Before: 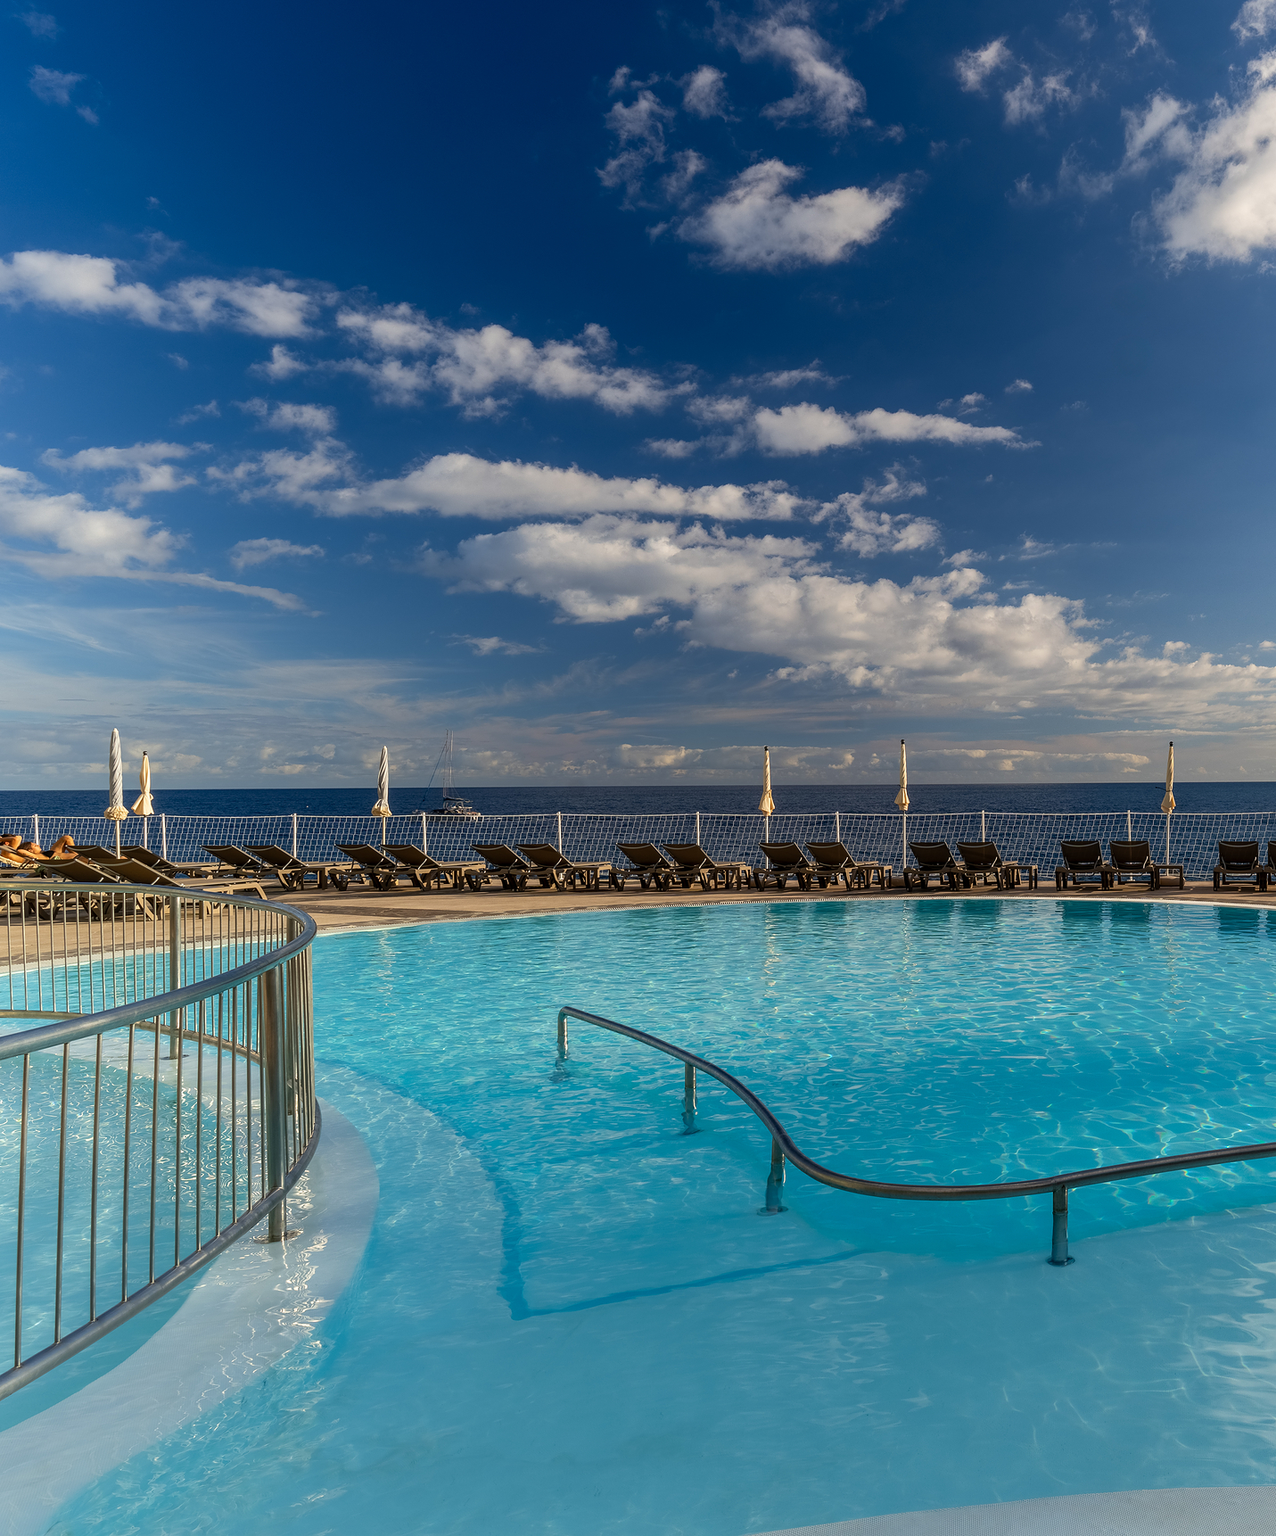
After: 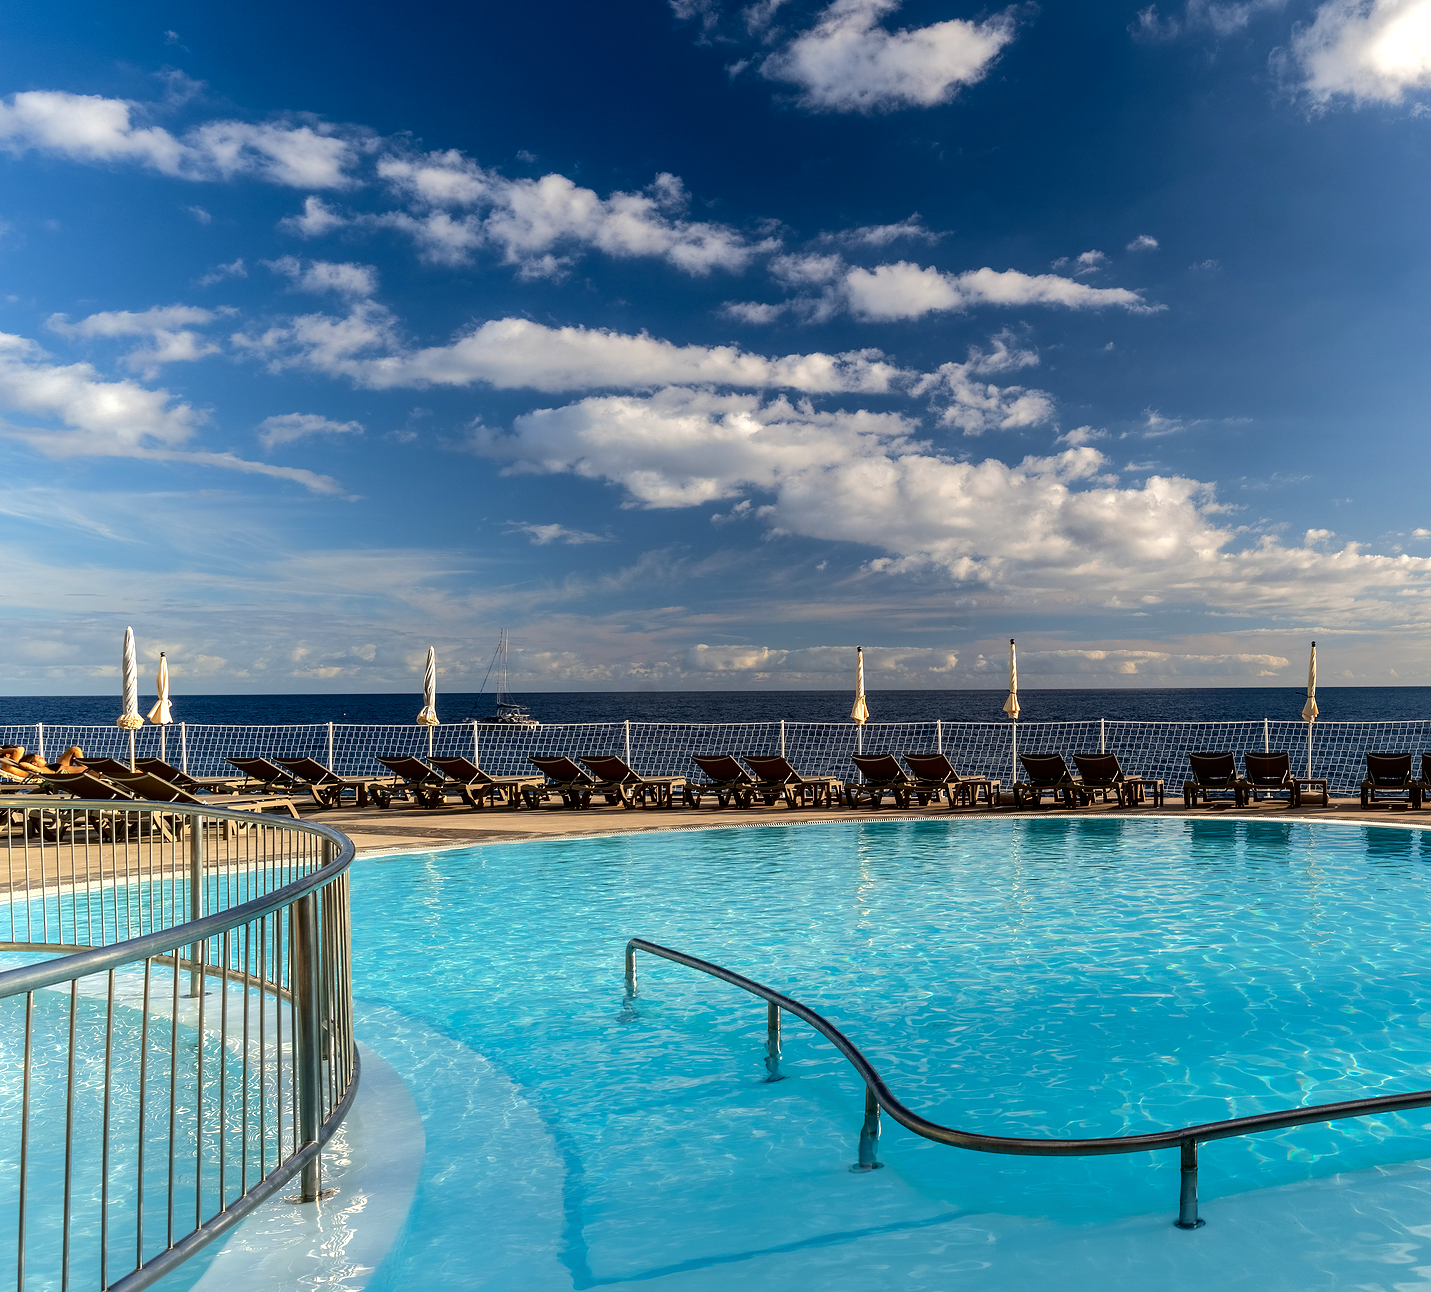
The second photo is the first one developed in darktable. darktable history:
crop: top 11.047%, bottom 13.874%
exposure: exposure 0.236 EV, compensate exposure bias true, compensate highlight preservation false
tone equalizer: -8 EV -0.412 EV, -7 EV -0.381 EV, -6 EV -0.356 EV, -5 EV -0.207 EV, -3 EV 0.24 EV, -2 EV 0.339 EV, -1 EV 0.385 EV, +0 EV 0.445 EV, edges refinement/feathering 500, mask exposure compensation -1.57 EV, preserve details no
tone curve: curves: ch0 [(0, 0) (0.003, 0.001) (0.011, 0.002) (0.025, 0.007) (0.044, 0.015) (0.069, 0.022) (0.1, 0.03) (0.136, 0.056) (0.177, 0.115) (0.224, 0.177) (0.277, 0.244) (0.335, 0.322) (0.399, 0.398) (0.468, 0.471) (0.543, 0.545) (0.623, 0.614) (0.709, 0.685) (0.801, 0.765) (0.898, 0.867) (1, 1)], color space Lab, independent channels
